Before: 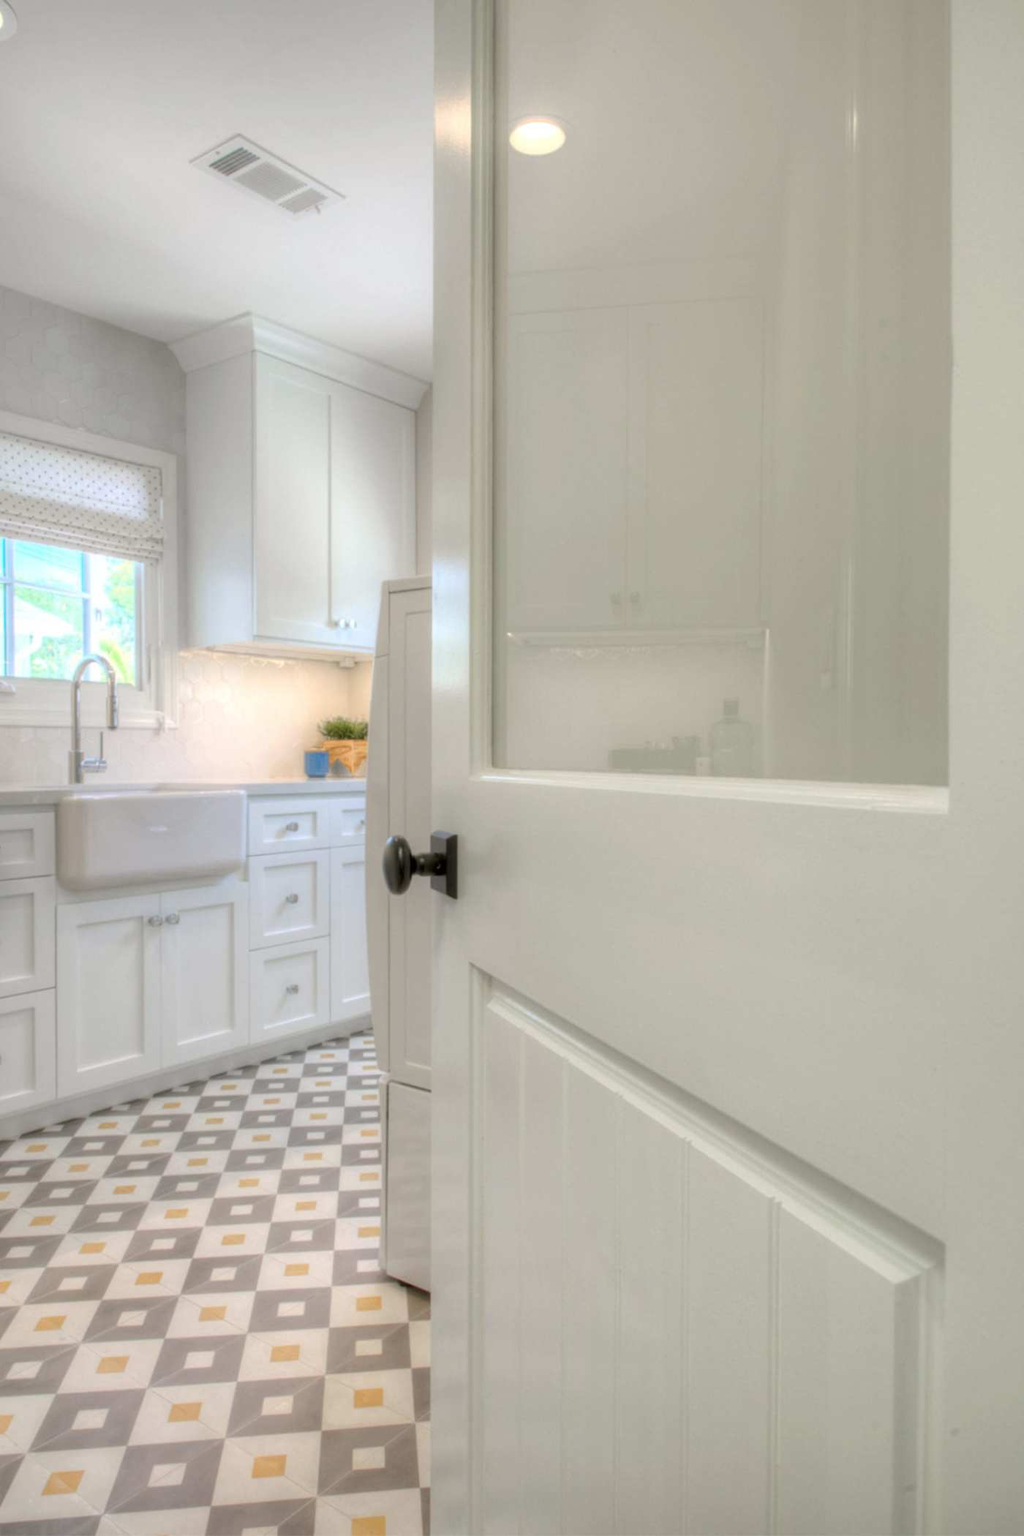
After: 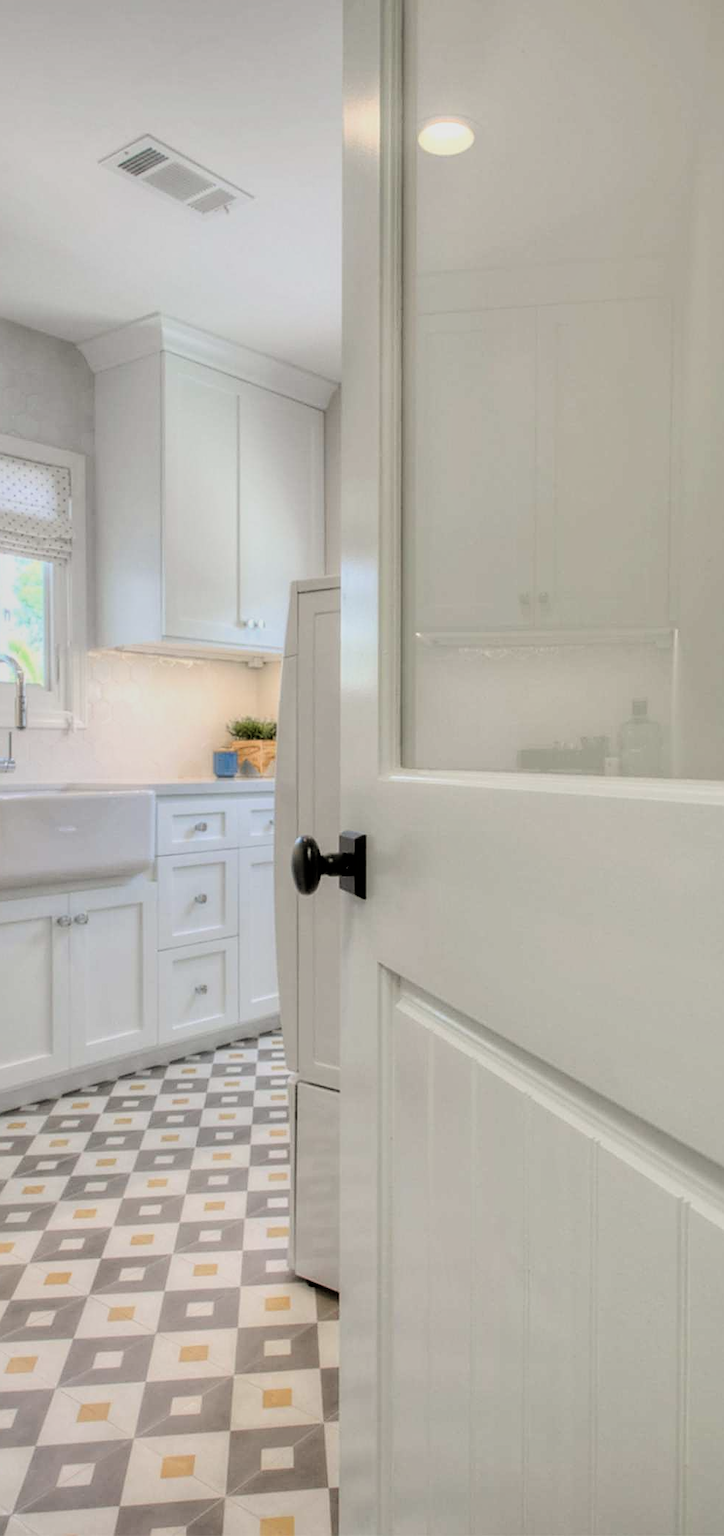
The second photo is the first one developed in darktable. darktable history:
crop and rotate: left 8.978%, right 20.304%
sharpen: on, module defaults
tone equalizer: -8 EV -0.001 EV, -7 EV 0.004 EV, -6 EV -0.027 EV, -5 EV 0.009 EV, -4 EV -0.017 EV, -3 EV 0.008 EV, -2 EV -0.062 EV, -1 EV -0.294 EV, +0 EV -0.601 EV, mask exposure compensation -0.515 EV
filmic rgb: black relative exposure -4.03 EV, white relative exposure 2.98 EV, threshold 6 EV, hardness 2.99, contrast 1.504, enable highlight reconstruction true
